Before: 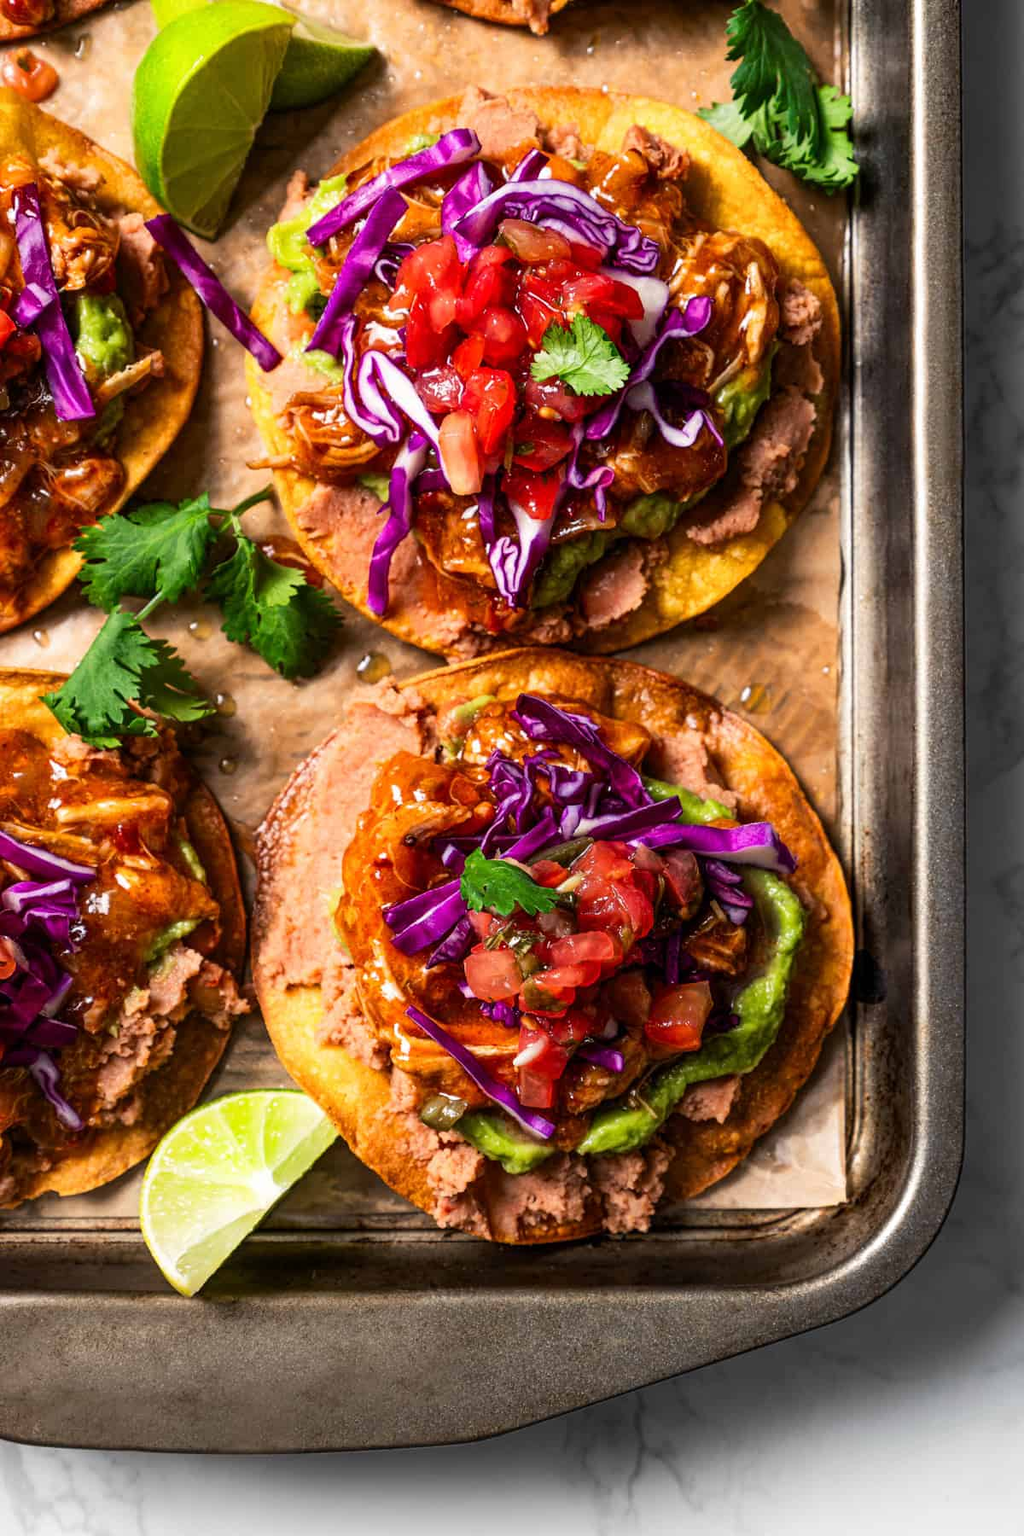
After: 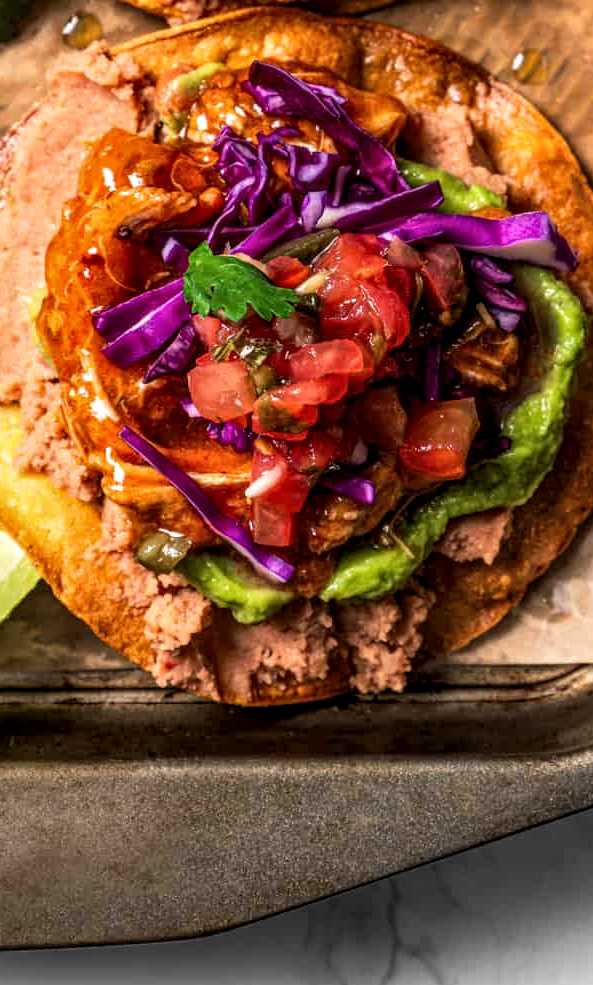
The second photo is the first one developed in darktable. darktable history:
local contrast: detail 130%
velvia: on, module defaults
crop: left 29.672%, top 41.786%, right 20.851%, bottom 3.487%
base curve: curves: ch0 [(0, 0) (0.472, 0.455) (1, 1)], preserve colors none
